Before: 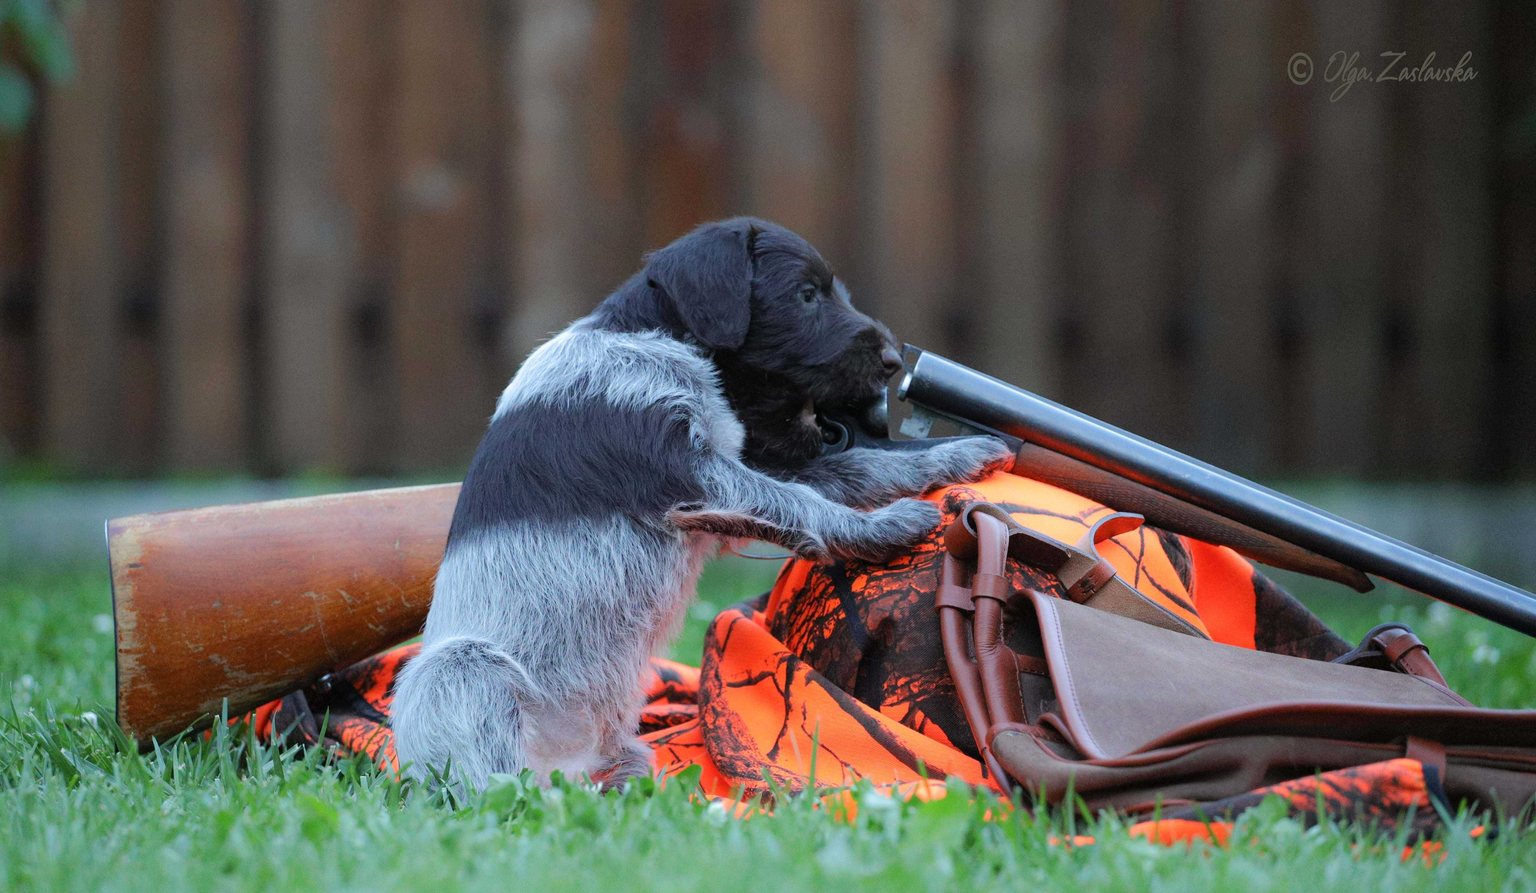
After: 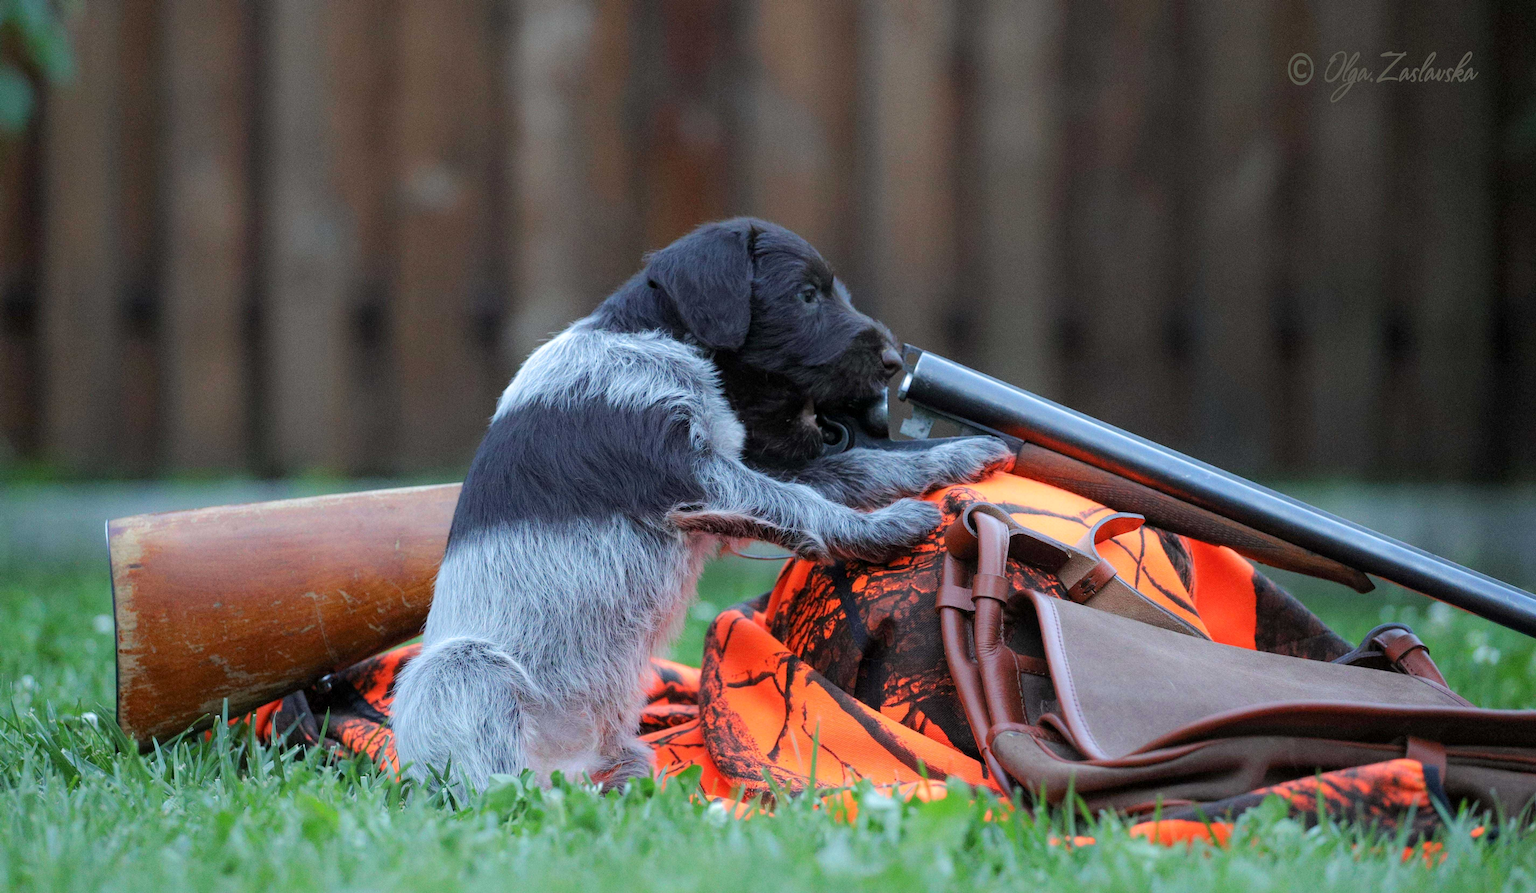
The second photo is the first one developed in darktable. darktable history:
local contrast: highlights 101%, shadows 98%, detail 119%, midtone range 0.2
